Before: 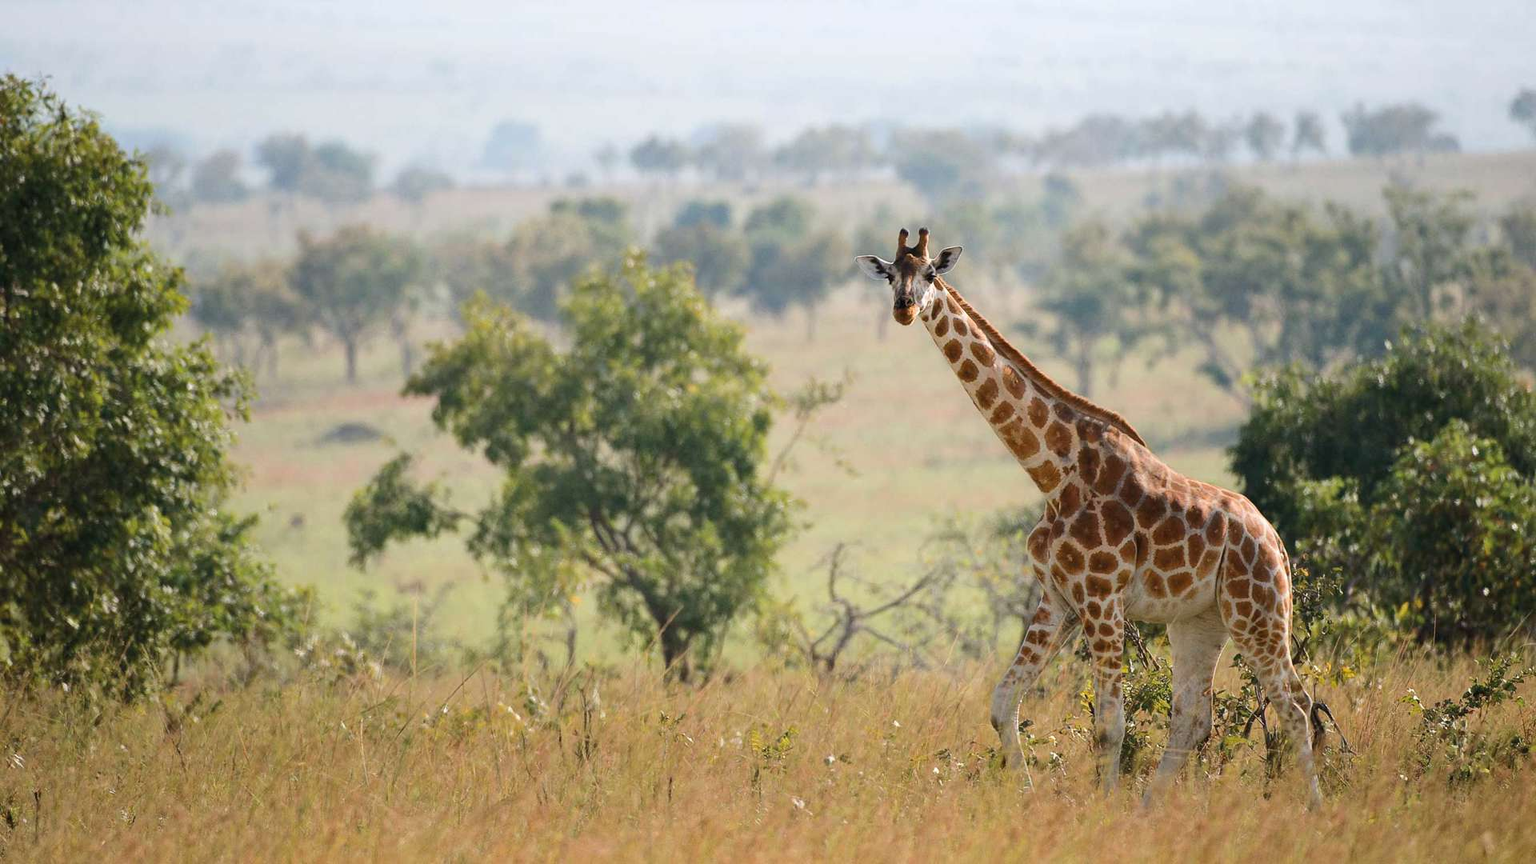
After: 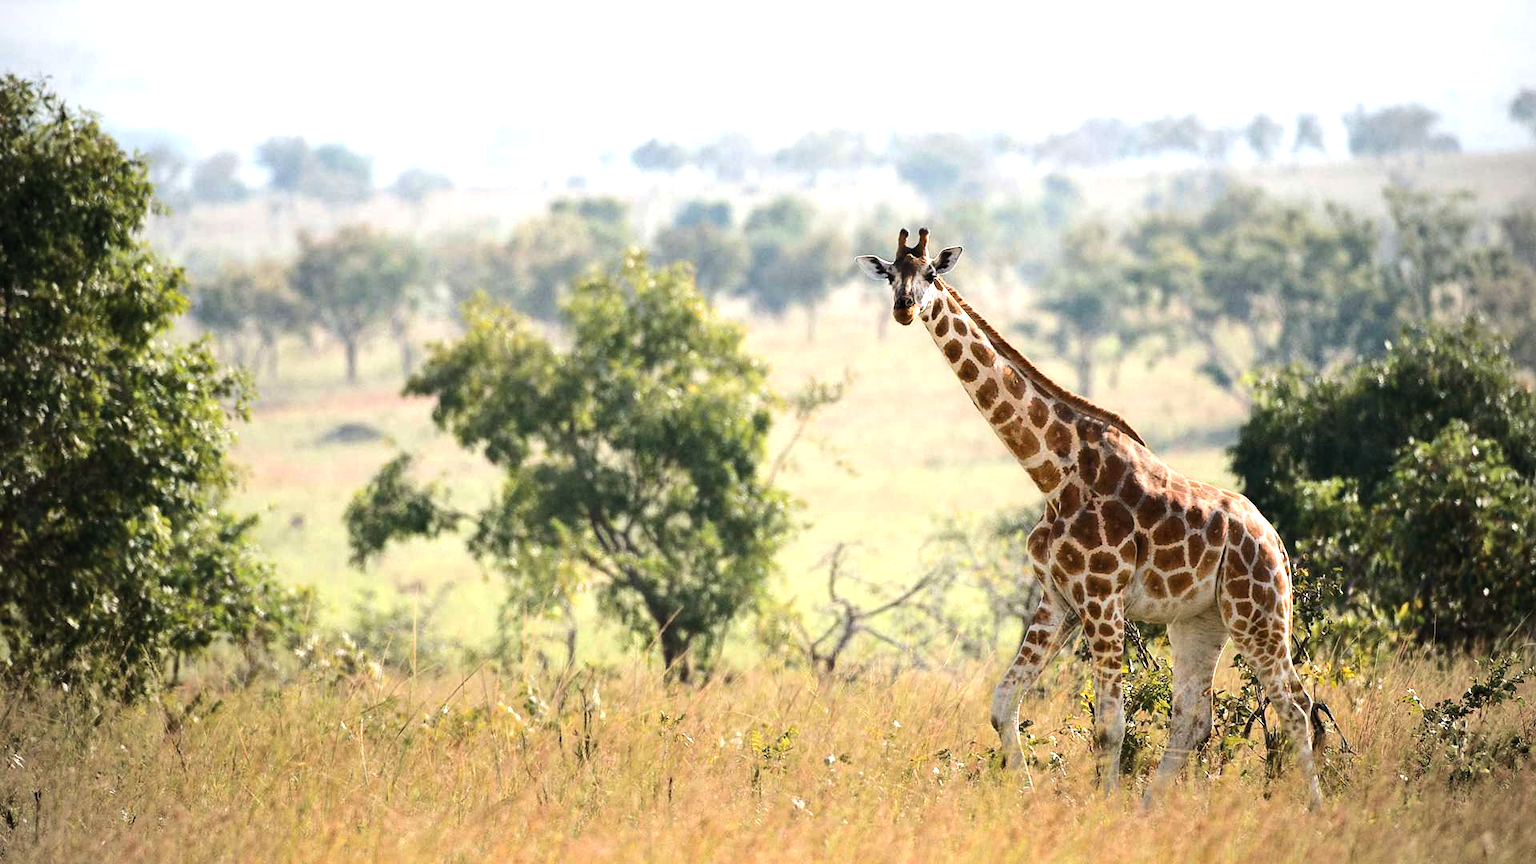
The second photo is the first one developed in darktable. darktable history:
tone equalizer: -8 EV -0.75 EV, -7 EV -0.7 EV, -6 EV -0.6 EV, -5 EV -0.4 EV, -3 EV 0.4 EV, -2 EV 0.6 EV, -1 EV 0.7 EV, +0 EV 0.75 EV, edges refinement/feathering 500, mask exposure compensation -1.57 EV, preserve details no
vignetting: fall-off radius 60.92%
exposure: black level correction 0.001, exposure 0.191 EV, compensate highlight preservation false
